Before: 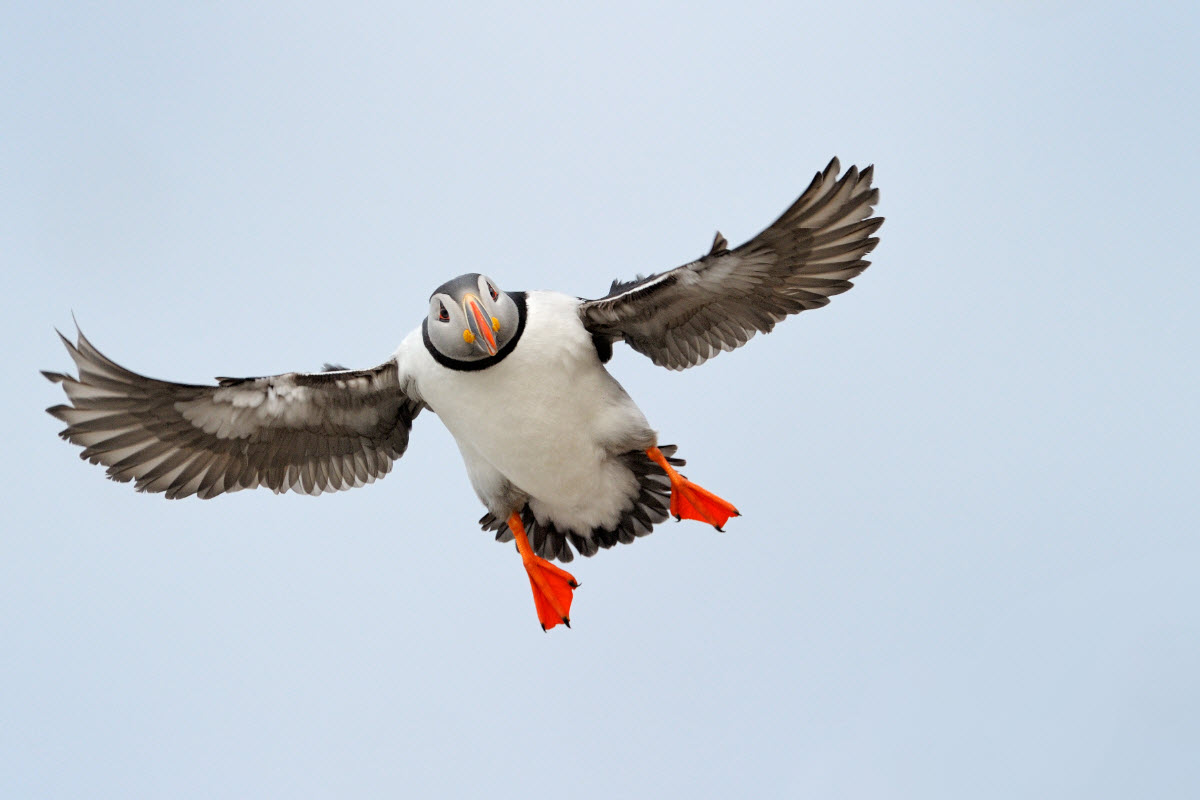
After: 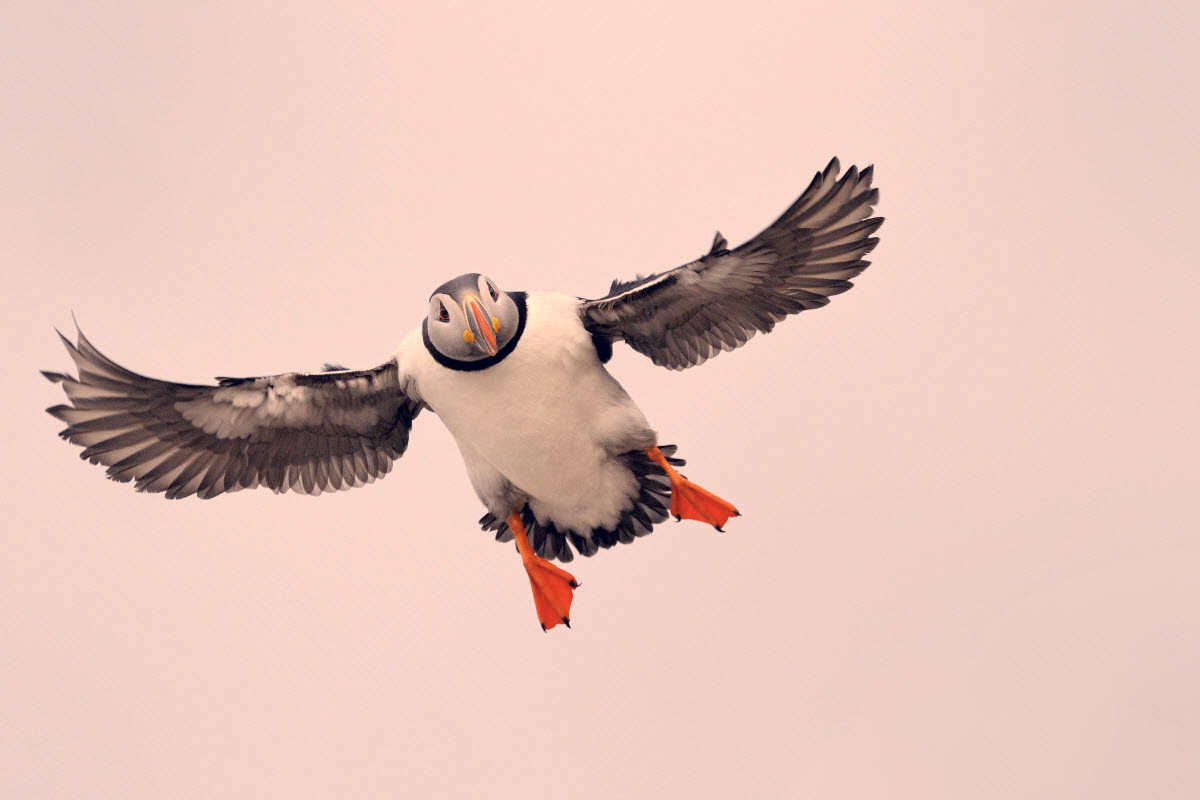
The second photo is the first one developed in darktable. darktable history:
color correction: highlights a* 20.11, highlights b* 27.08, shadows a* 3.46, shadows b* -16.53, saturation 0.724
